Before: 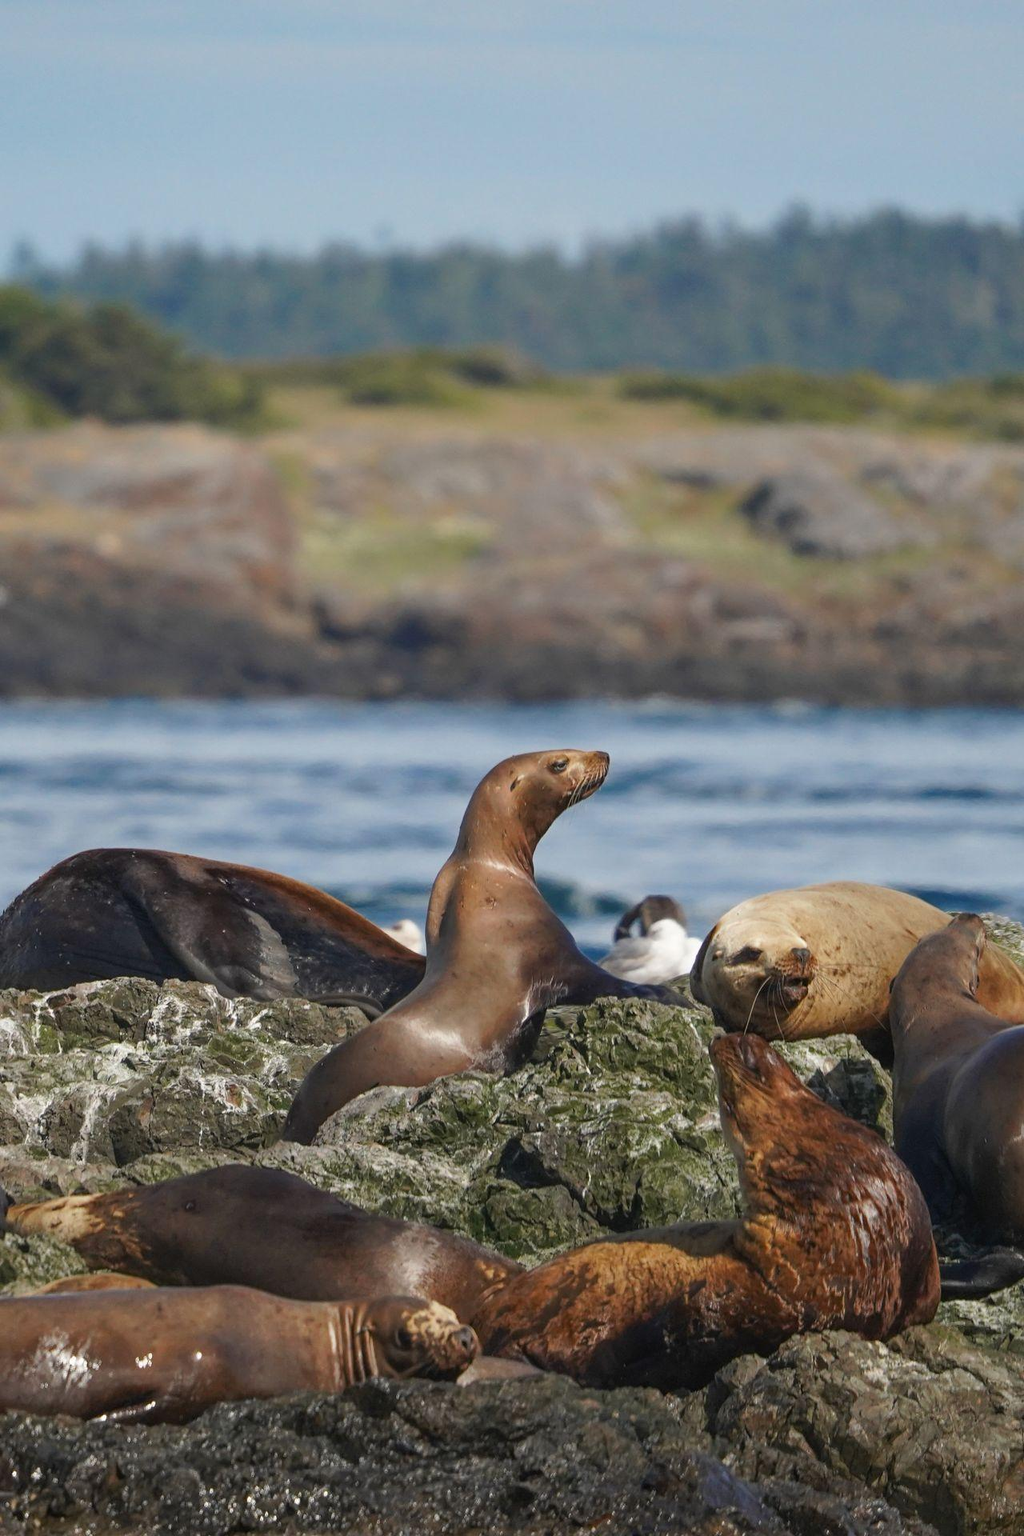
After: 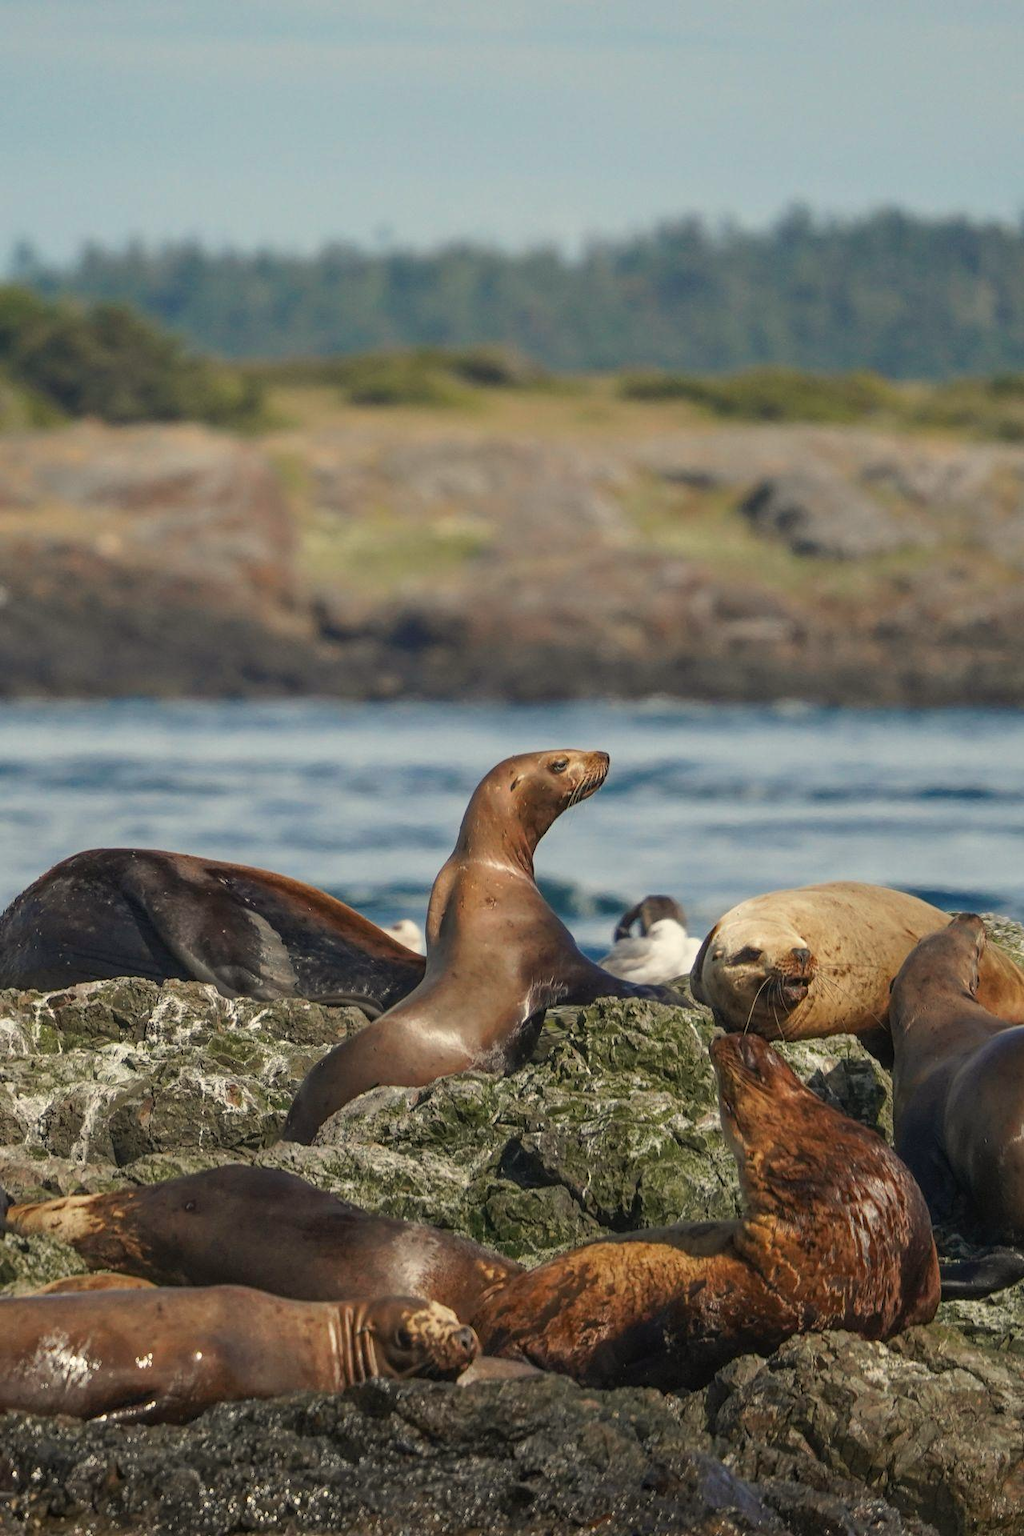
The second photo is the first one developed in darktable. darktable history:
white balance: red 1.029, blue 0.92
local contrast: detail 110%
